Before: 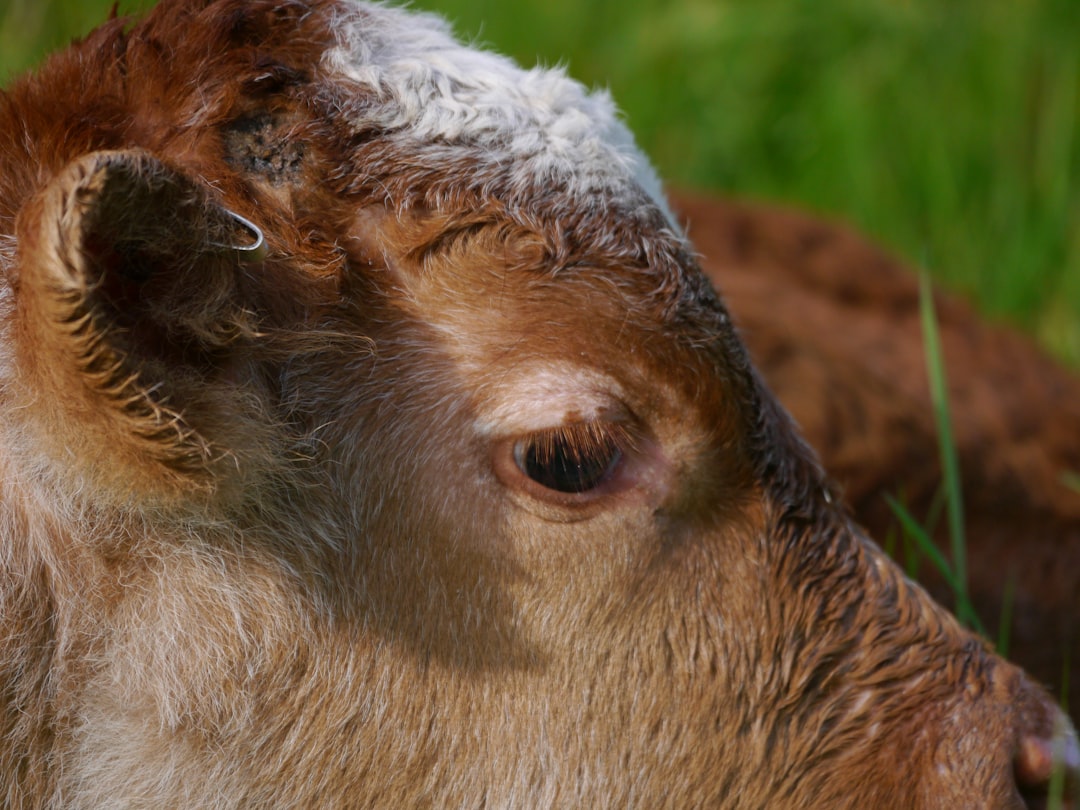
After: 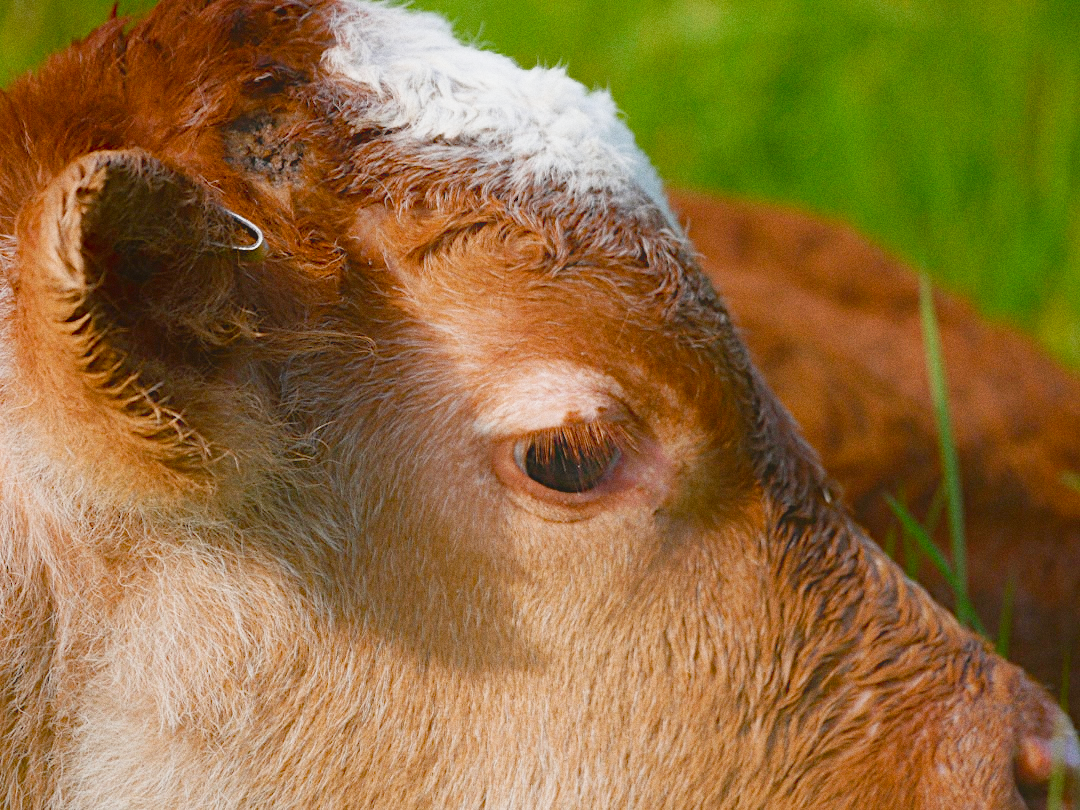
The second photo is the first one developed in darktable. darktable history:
contrast equalizer "soft": octaves 7, y [[0.6 ×6], [0.55 ×6], [0 ×6], [0 ×6], [0 ×6]], mix -1
color balance rgb "basic colorfulness: standard": perceptual saturation grading › global saturation 20%, perceptual saturation grading › highlights -25%, perceptual saturation grading › shadows 25%
color balance rgb "filmic contrast": global offset › luminance 0.5%, perceptual brilliance grading › highlights 10%, perceptual brilliance grading › mid-tones 5%, perceptual brilliance grading › shadows -10%
color balance rgb "blue and orange": shadows lift › chroma 7%, shadows lift › hue 249°, highlights gain › chroma 5%, highlights gain › hue 34.5°
diffuse or sharpen "sharpen demosaicing: AA filter": edge sensitivity 1, 1st order anisotropy 100%, 2nd order anisotropy 100%, 3rd order anisotropy 100%, 4th order anisotropy 100%, 1st order speed -25%, 2nd order speed -25%, 3rd order speed -25%, 4th order speed -25%
diffuse or sharpen "1": radius span 32, 1st order speed 50%, 2nd order speed 50%, 3rd order speed 50%, 4th order speed 50% | blend: blend mode normal, opacity 25%; mask: uniform (no mask)
exposure: black level correction 0, exposure 1 EV, compensate exposure bias true, compensate highlight preservation false
rgb primaries "nice": tint hue 2.13°, tint purity 0.7%, red hue 0.028, red purity 1.09, green hue 0.023, green purity 1.08, blue hue -0.084, blue purity 1.17
sigmoid "neutral gray": contrast 1.22, skew 0.65
grain: coarseness 0.47 ISO
